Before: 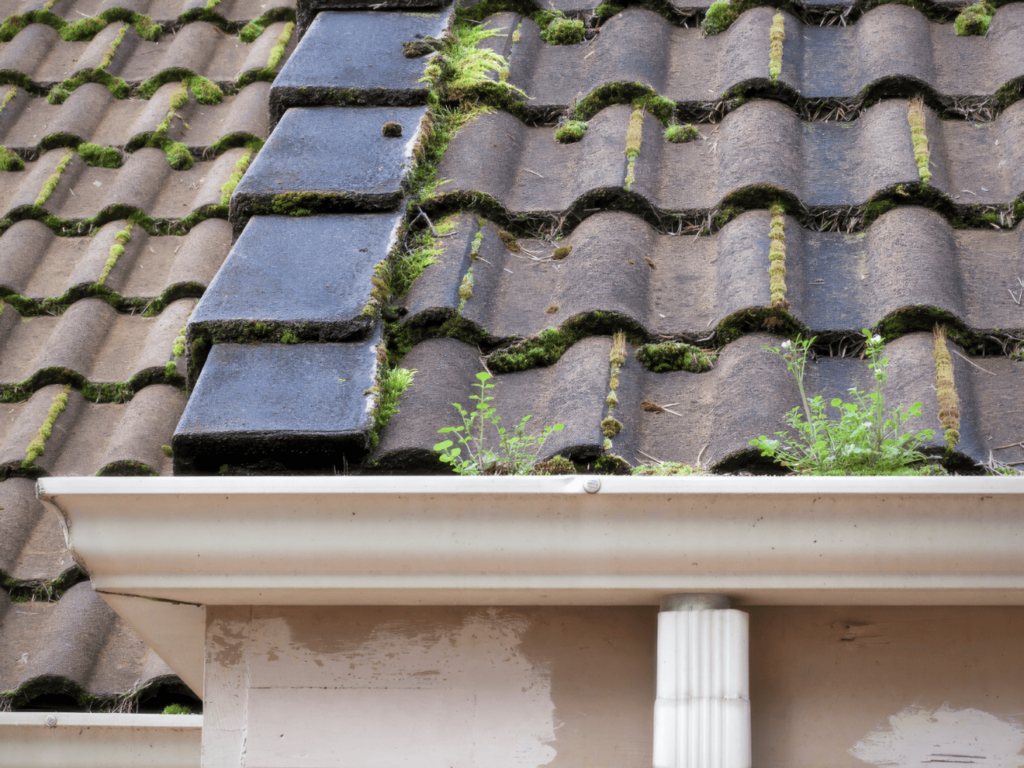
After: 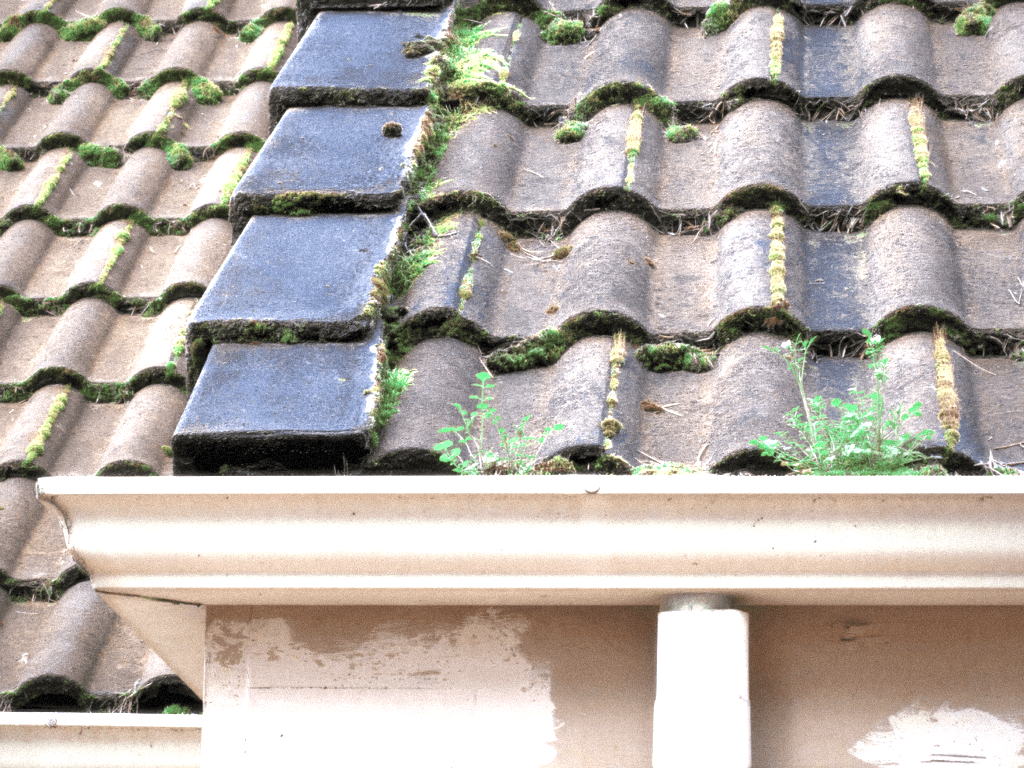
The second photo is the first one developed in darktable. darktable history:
color zones: curves: ch0 [(0, 0.5) (0.125, 0.4) (0.25, 0.5) (0.375, 0.4) (0.5, 0.4) (0.625, 0.35) (0.75, 0.35) (0.875, 0.5)]; ch1 [(0, 0.35) (0.125, 0.45) (0.25, 0.35) (0.375, 0.35) (0.5, 0.35) (0.625, 0.35) (0.75, 0.45) (0.875, 0.35)]; ch2 [(0, 0.6) (0.125, 0.5) (0.25, 0.5) (0.375, 0.6) (0.5, 0.6) (0.625, 0.5) (0.75, 0.5) (0.875, 0.5)]
exposure: black level correction 0, exposure 1.2 EV, compensate highlight preservation false
grain: mid-tones bias 0%
tone curve: curves: ch0 [(0, 0) (0.077, 0.082) (0.765, 0.73) (1, 1)]
